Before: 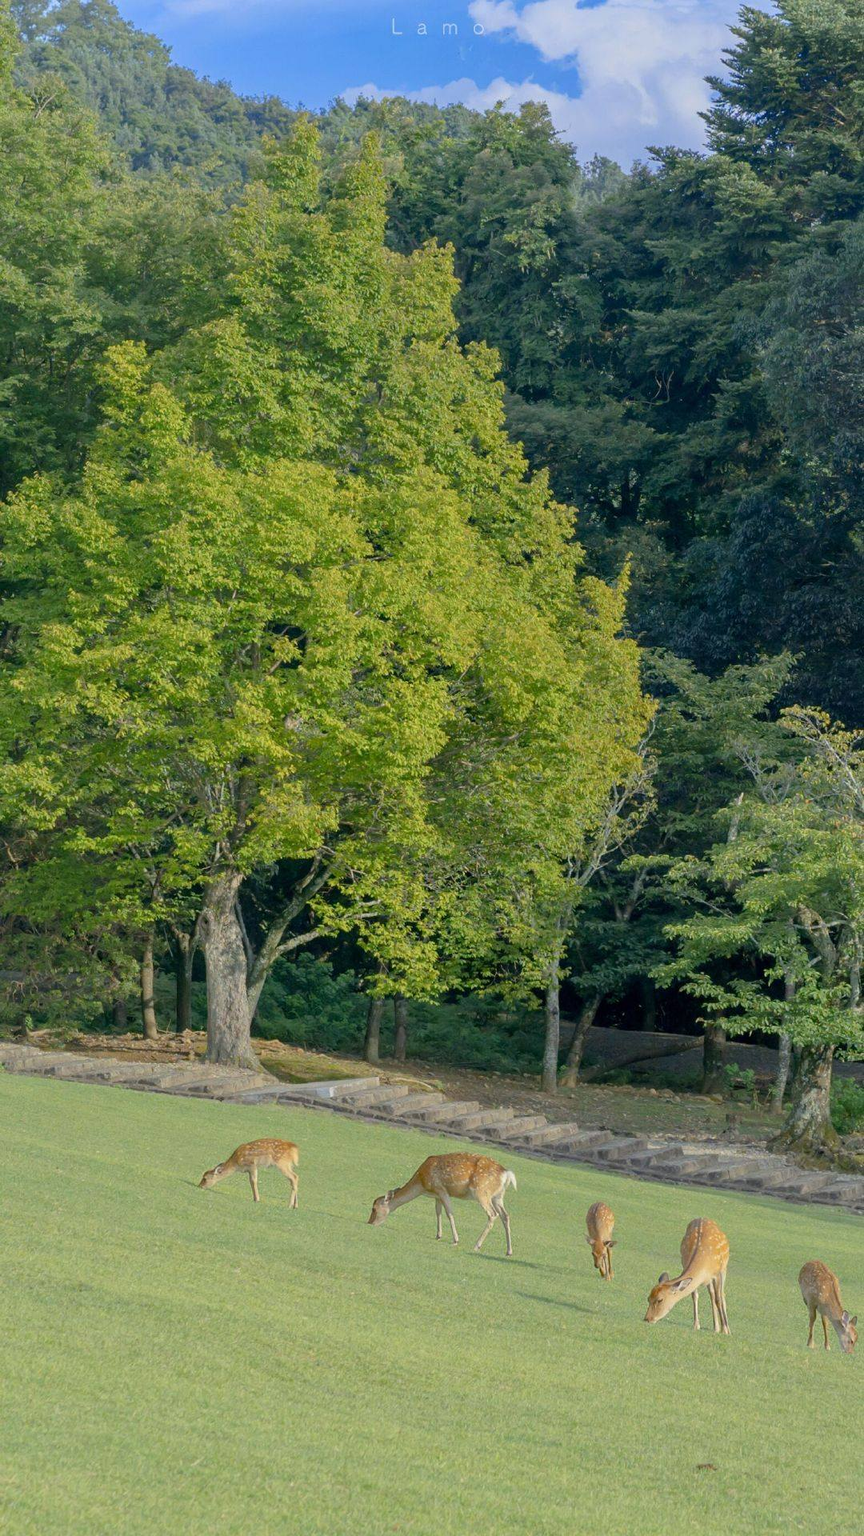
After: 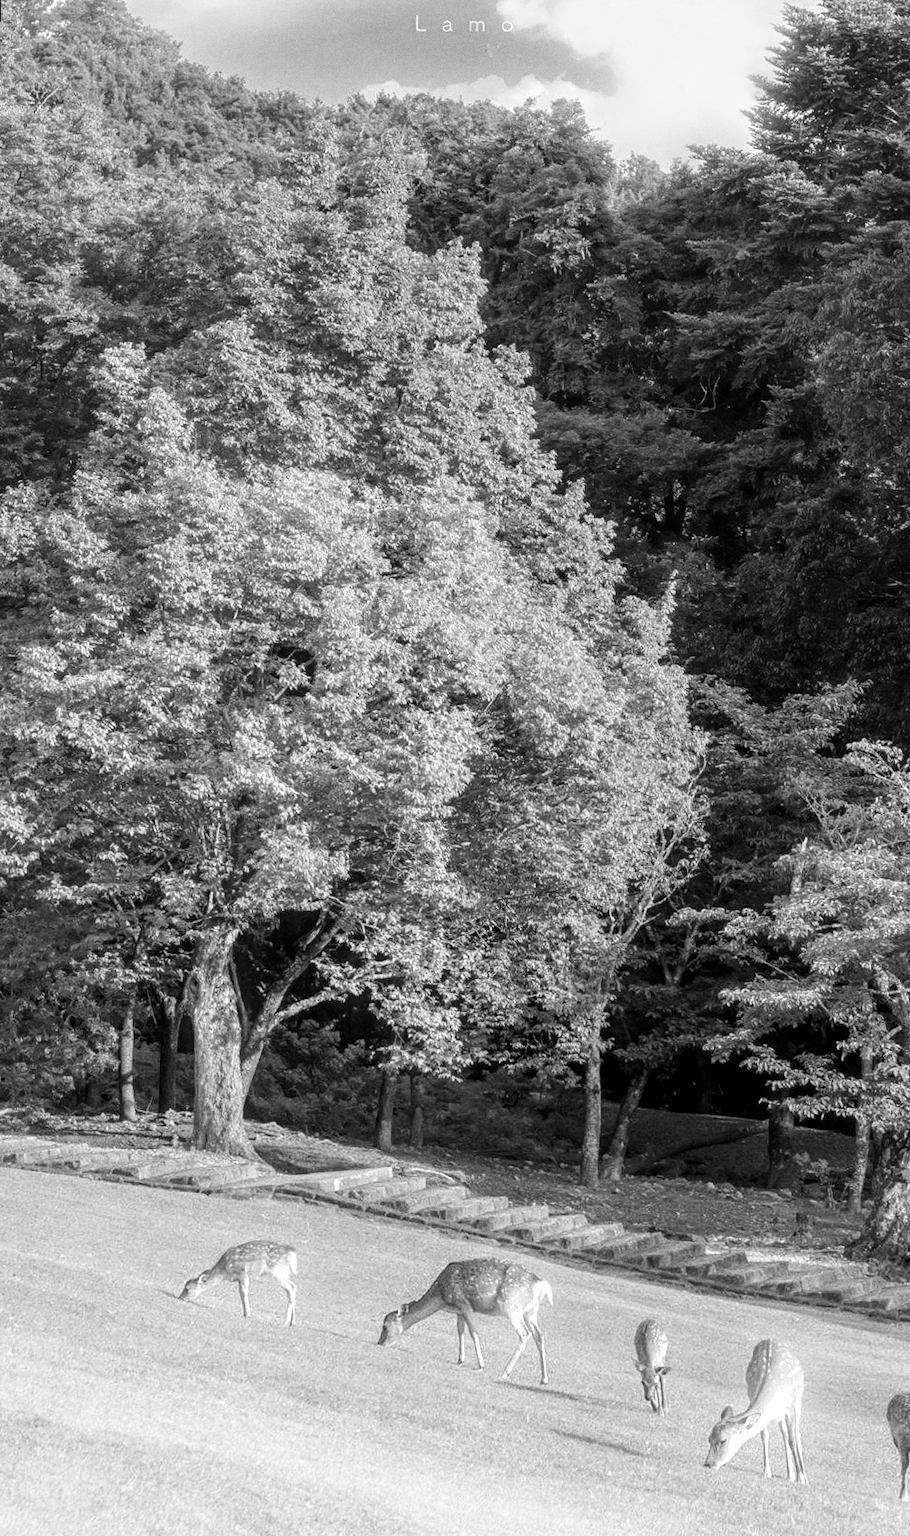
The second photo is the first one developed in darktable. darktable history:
tone equalizer: -8 EV -0.75 EV, -7 EV -0.7 EV, -6 EV -0.6 EV, -5 EV -0.4 EV, -3 EV 0.4 EV, -2 EV 0.6 EV, -1 EV 0.7 EV, +0 EV 0.75 EV, edges refinement/feathering 500, mask exposure compensation -1.57 EV, preserve details no
local contrast: on, module defaults
rotate and perspective: rotation 0.215°, lens shift (vertical) -0.139, crop left 0.069, crop right 0.939, crop top 0.002, crop bottom 0.996
crop and rotate: top 0%, bottom 11.49%
bloom: size 5%, threshold 95%, strength 15%
grain: coarseness 0.47 ISO
color balance: lift [1, 1.001, 0.999, 1.001], gamma [1, 1.004, 1.007, 0.993], gain [1, 0.991, 0.987, 1.013], contrast 7.5%, contrast fulcrum 10%, output saturation 115%
monochrome: a 32, b 64, size 2.3
